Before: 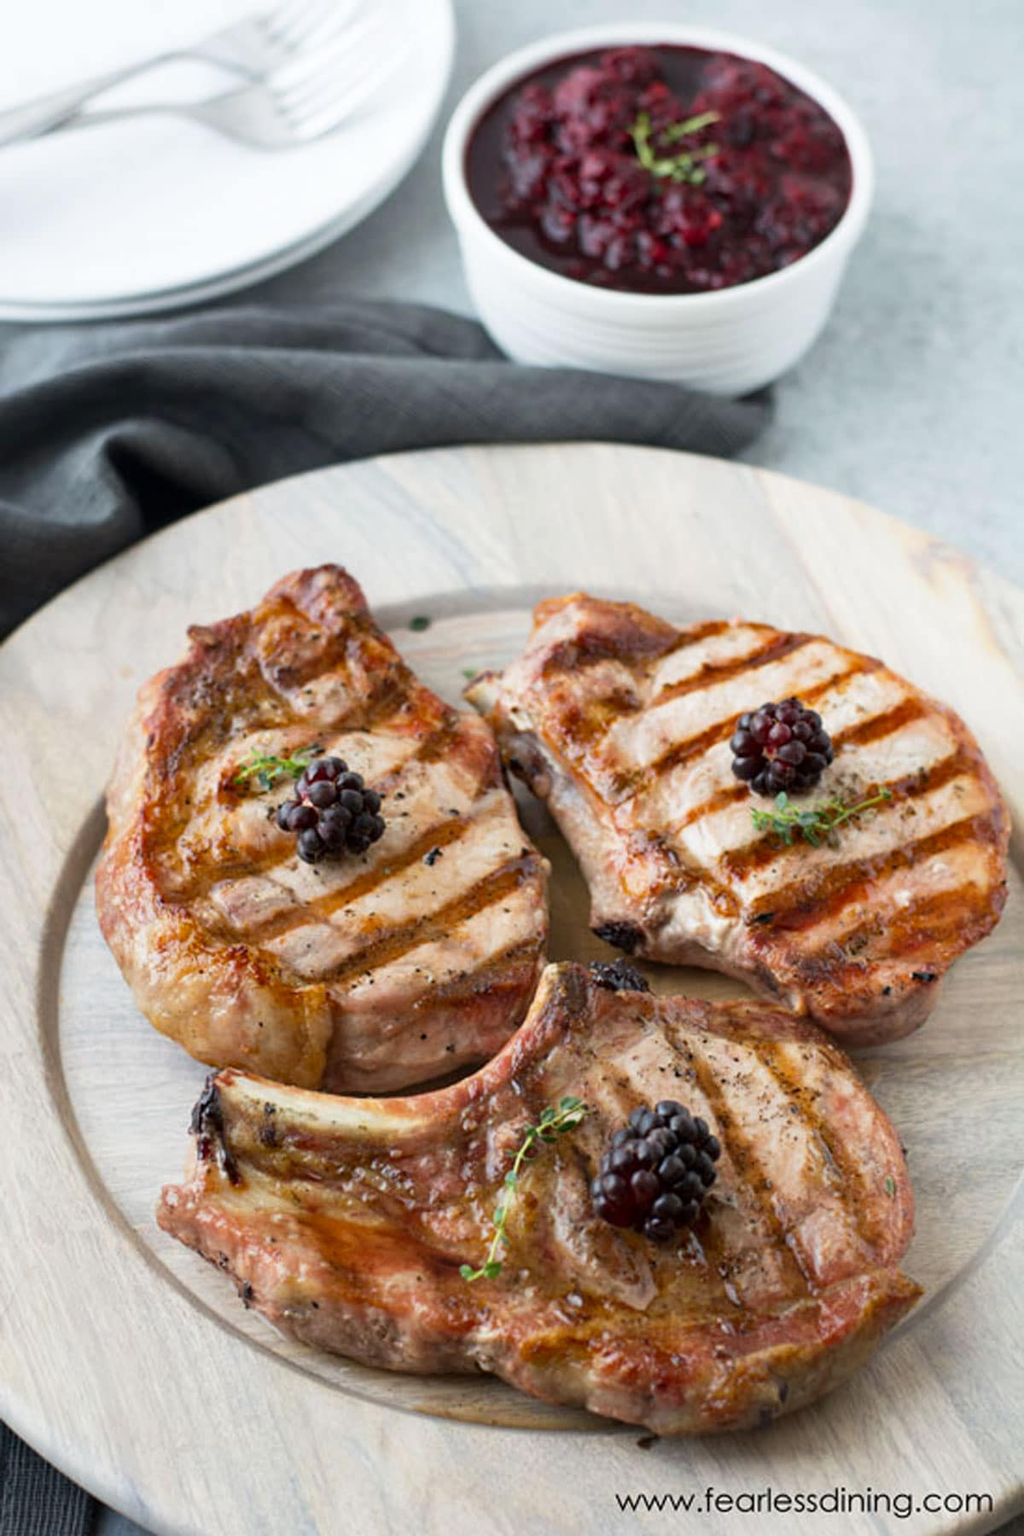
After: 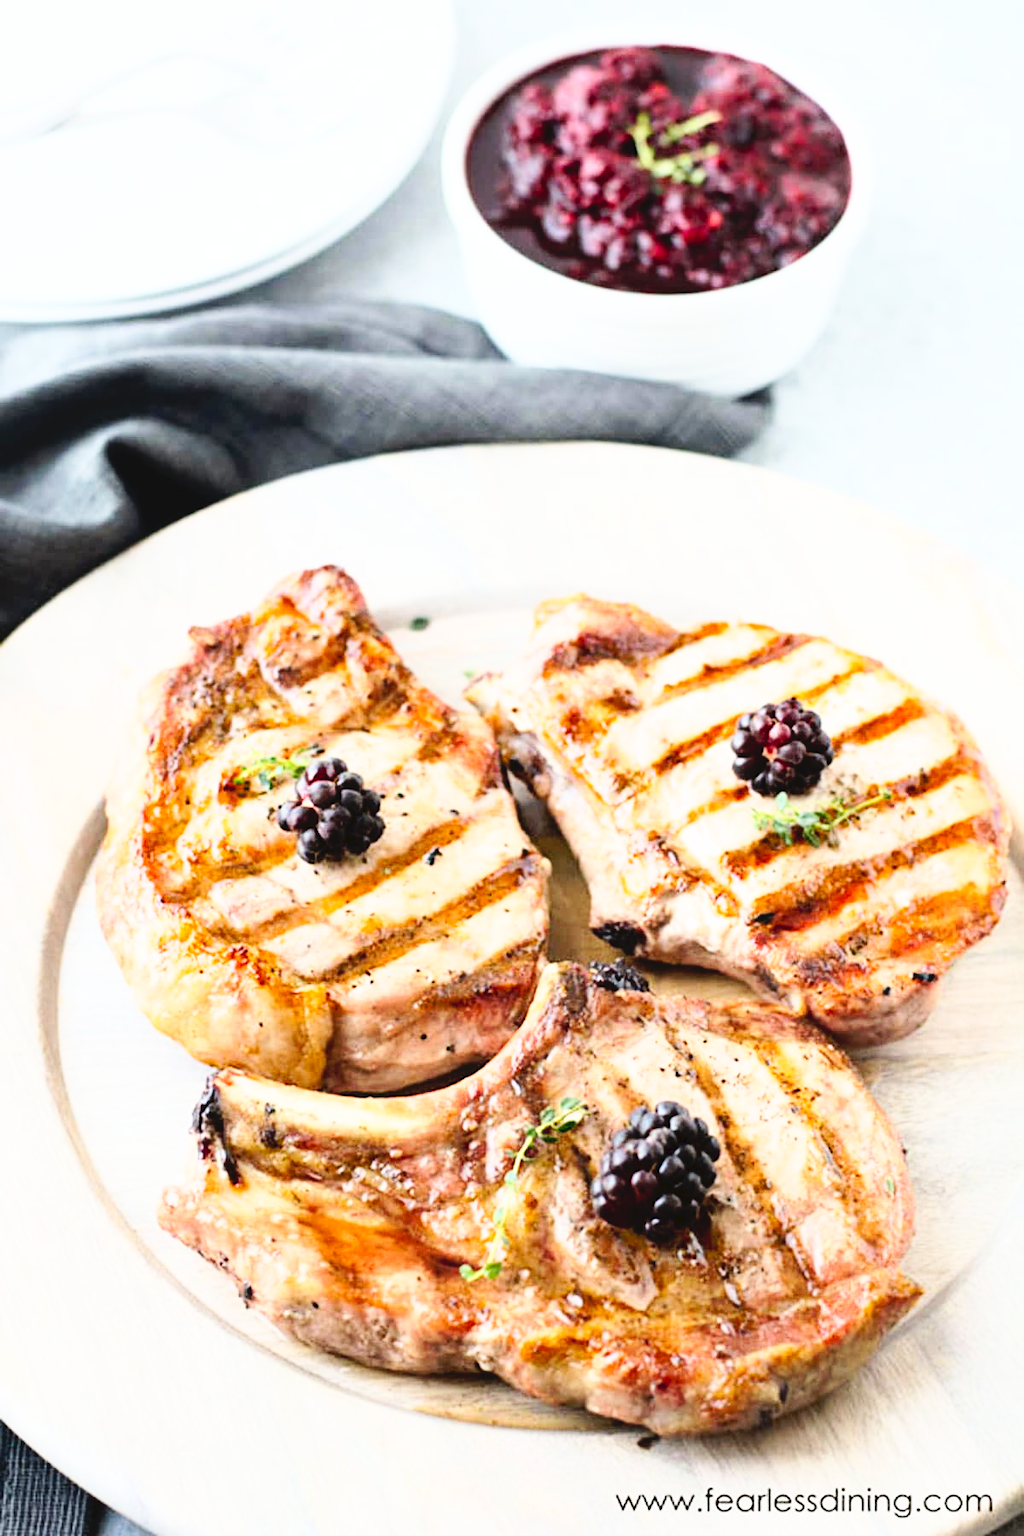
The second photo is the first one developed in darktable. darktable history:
tone curve: curves: ch0 [(0, 0) (0.003, 0.047) (0.011, 0.051) (0.025, 0.051) (0.044, 0.057) (0.069, 0.068) (0.1, 0.076) (0.136, 0.108) (0.177, 0.166) (0.224, 0.229) (0.277, 0.299) (0.335, 0.364) (0.399, 0.46) (0.468, 0.553) (0.543, 0.639) (0.623, 0.724) (0.709, 0.808) (0.801, 0.886) (0.898, 0.954) (1, 1)], preserve colors none
base curve: curves: ch0 [(0, 0) (0.018, 0.026) (0.143, 0.37) (0.33, 0.731) (0.458, 0.853) (0.735, 0.965) (0.905, 0.986) (1, 1)]
